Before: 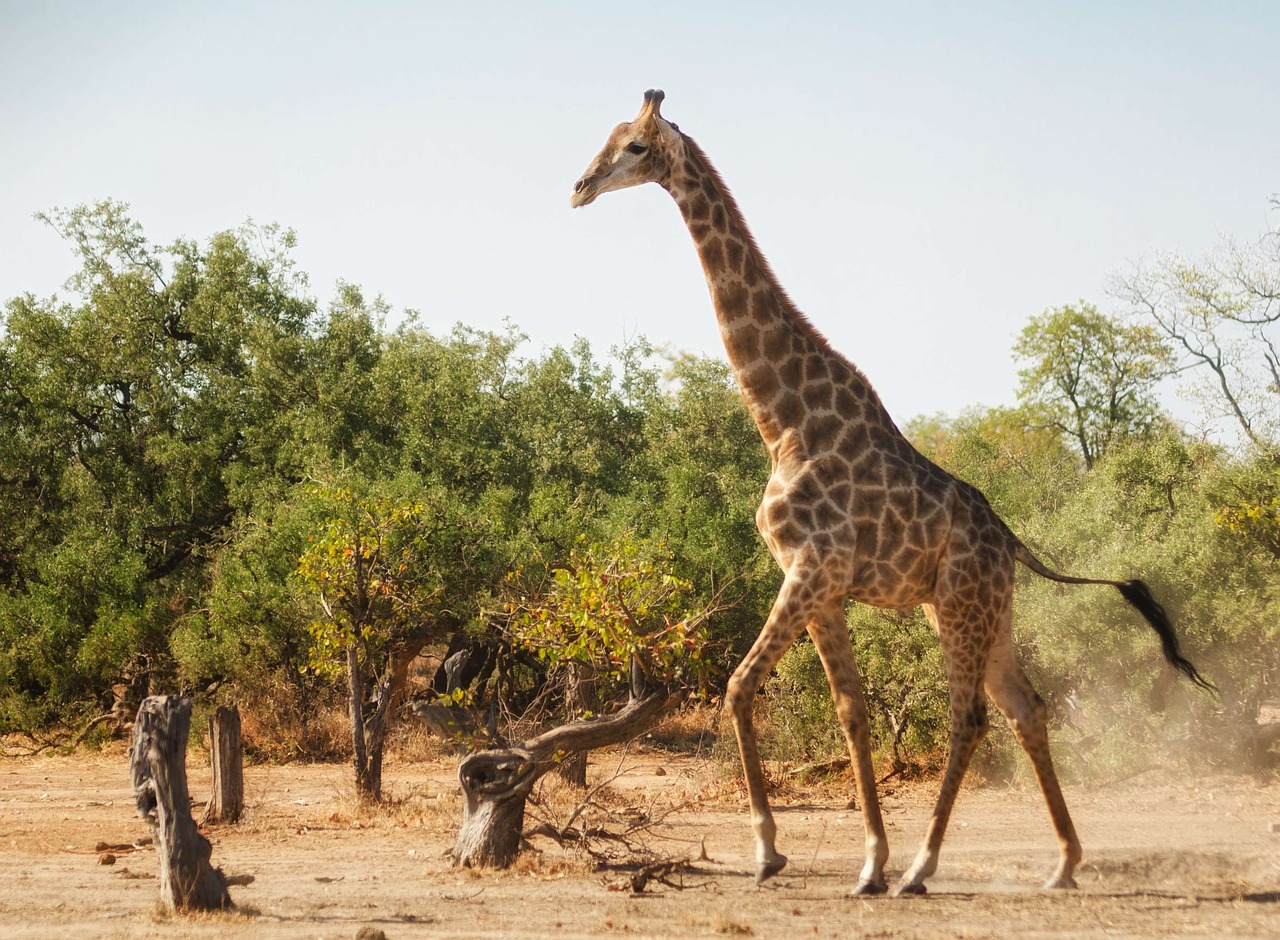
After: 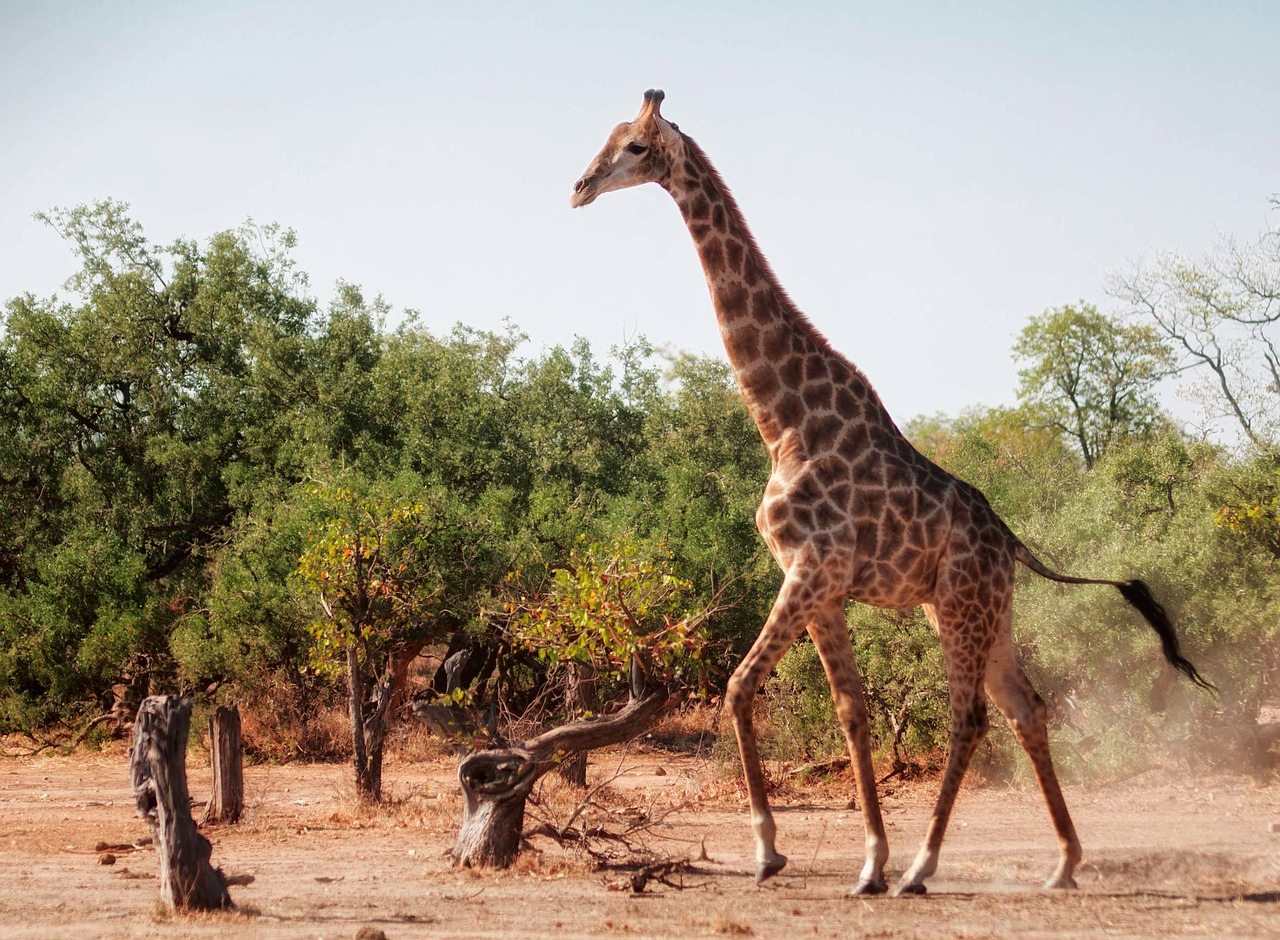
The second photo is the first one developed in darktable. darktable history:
tone curve: curves: ch0 [(0, 0) (0.106, 0.041) (0.256, 0.197) (0.37, 0.336) (0.513, 0.481) (0.667, 0.629) (1, 1)]; ch1 [(0, 0) (0.502, 0.505) (0.553, 0.577) (1, 1)]; ch2 [(0, 0) (0.5, 0.495) (0.56, 0.544) (1, 1)], color space Lab, independent channels, preserve colors none
